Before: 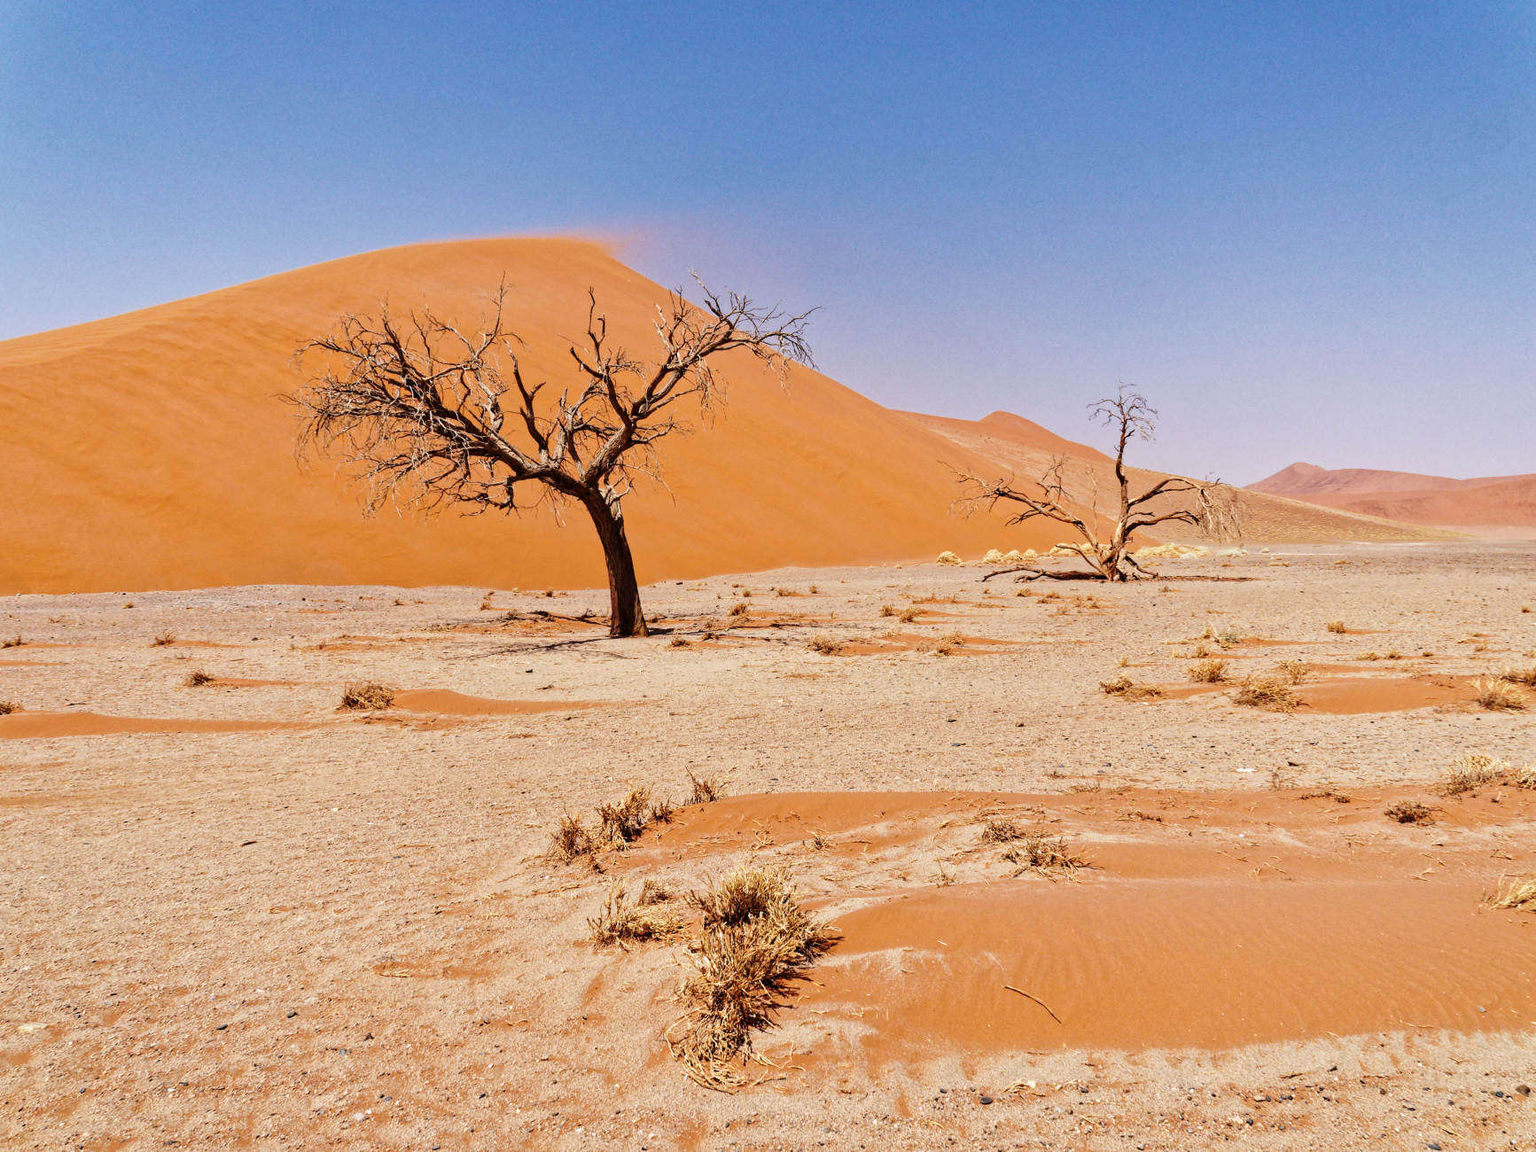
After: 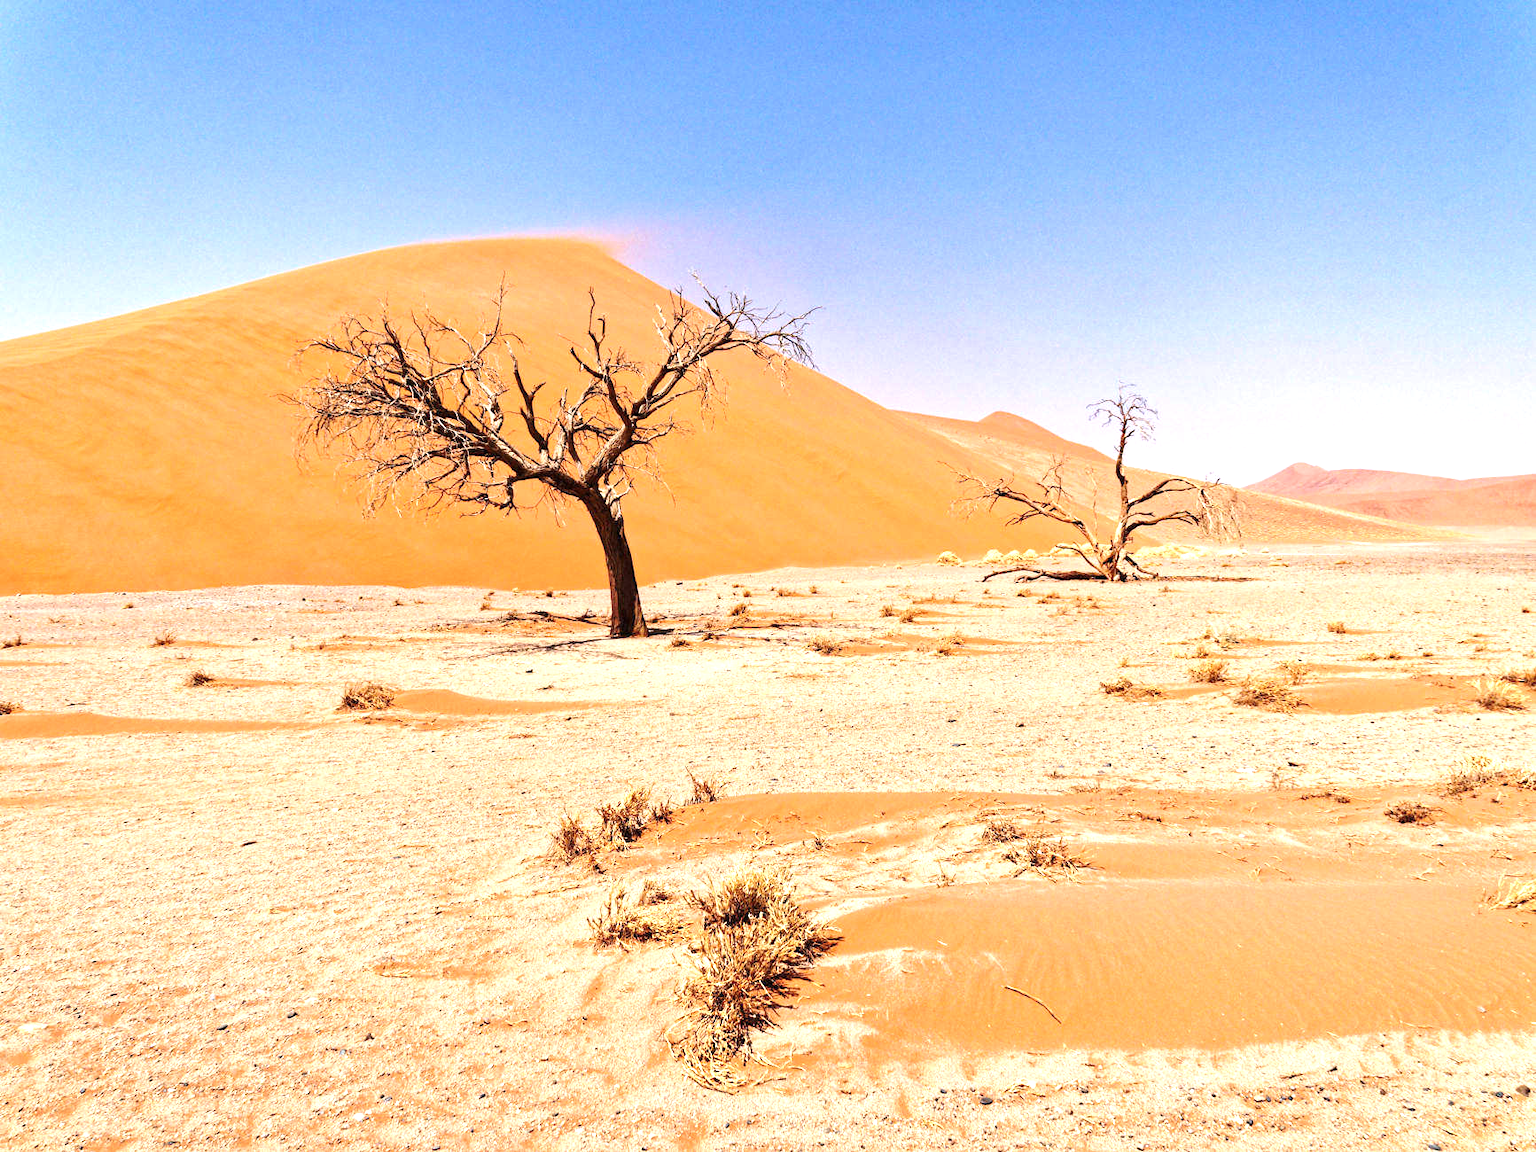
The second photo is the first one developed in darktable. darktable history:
exposure: black level correction 0, exposure 0.895 EV, compensate exposure bias true, compensate highlight preservation false
